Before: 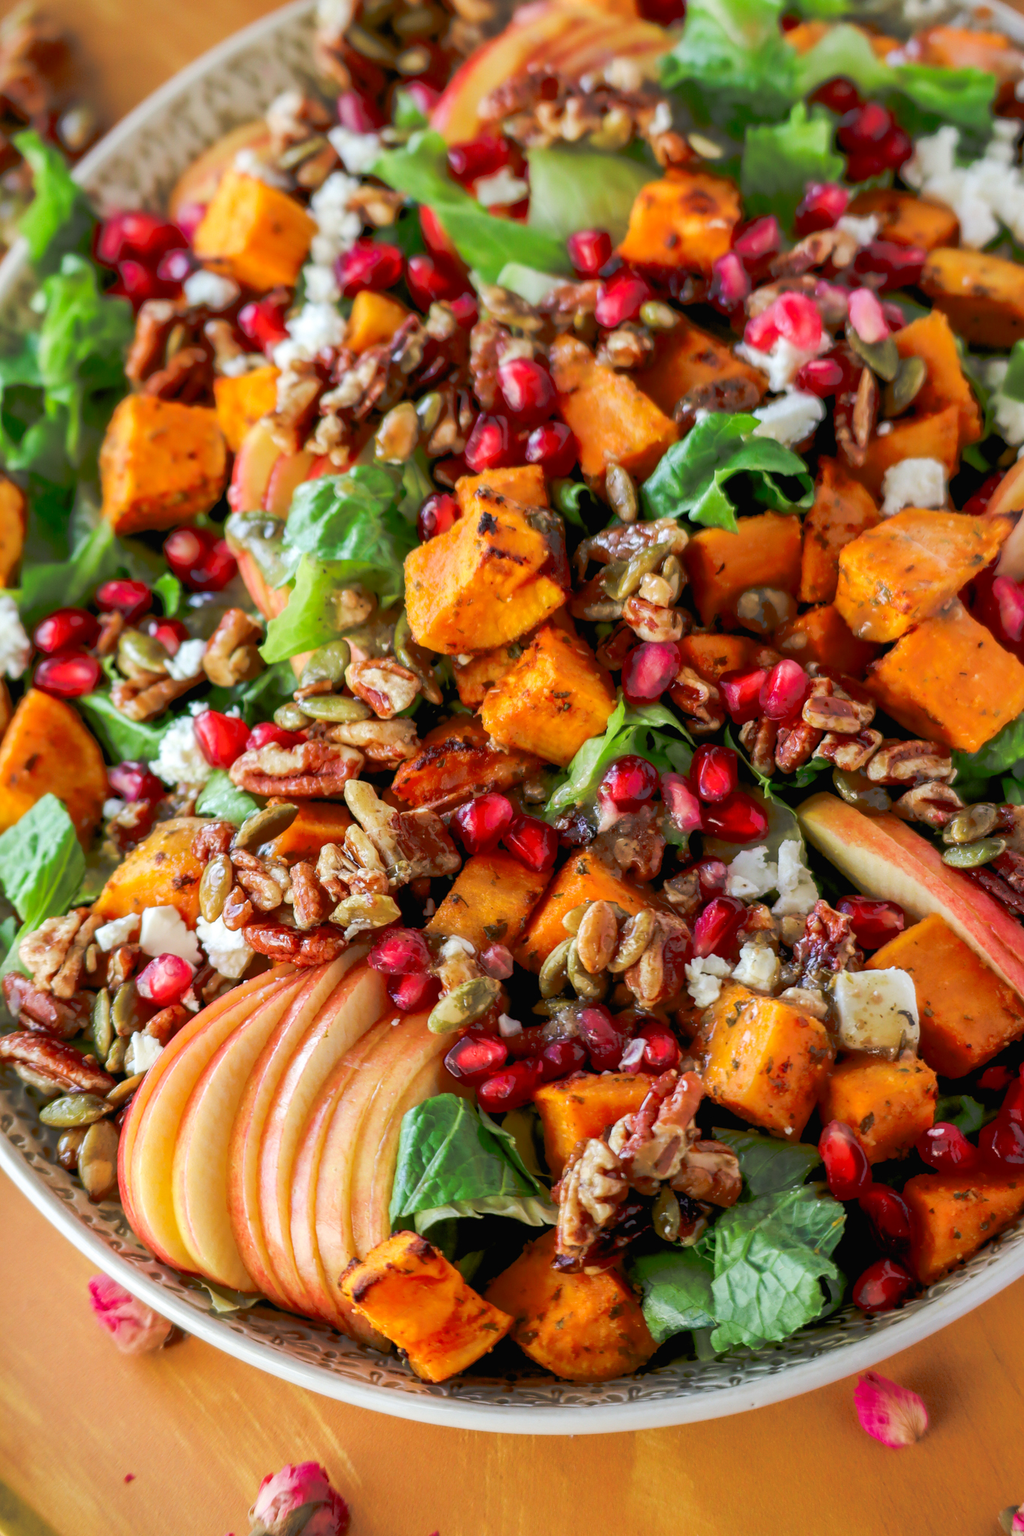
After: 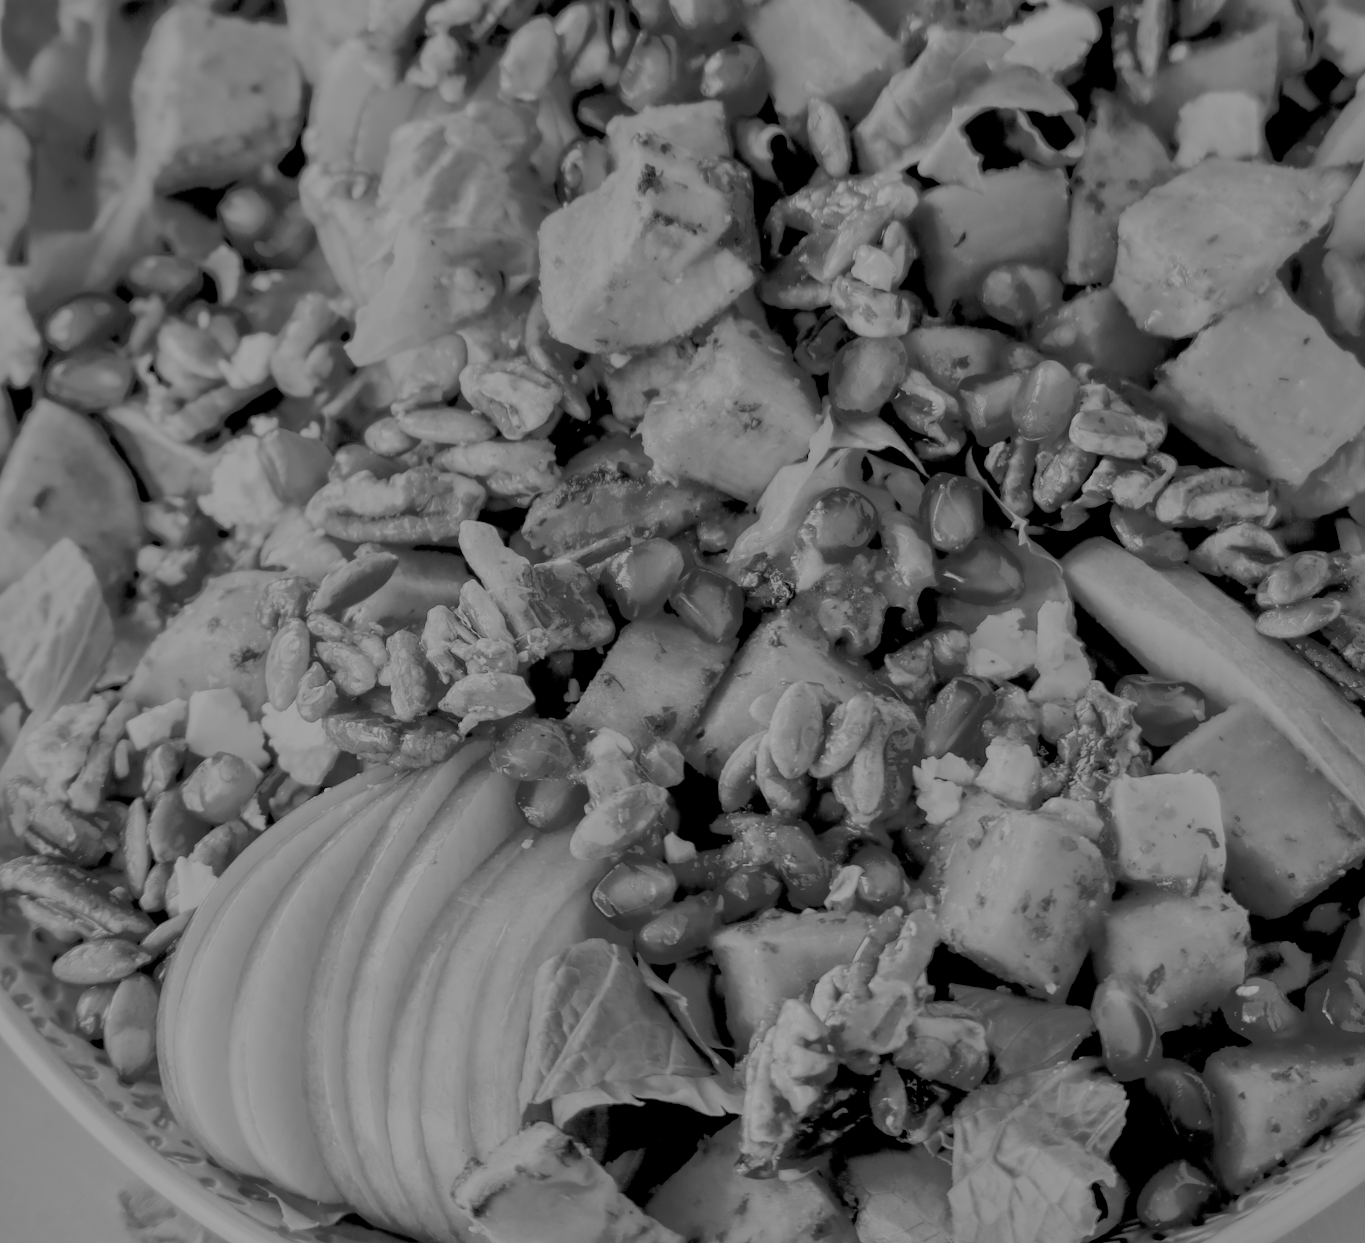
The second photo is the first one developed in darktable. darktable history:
crop and rotate: top 25.357%, bottom 13.942%
monochrome: a 73.58, b 64.21
filmic rgb: white relative exposure 8 EV, threshold 3 EV, structure ↔ texture 100%, target black luminance 0%, hardness 2.44, latitude 76.53%, contrast 0.562, shadows ↔ highlights balance 0%, preserve chrominance no, color science v4 (2020), iterations of high-quality reconstruction 10, type of noise poissonian, enable highlight reconstruction true
shadows and highlights: shadows 52.42, soften with gaussian
